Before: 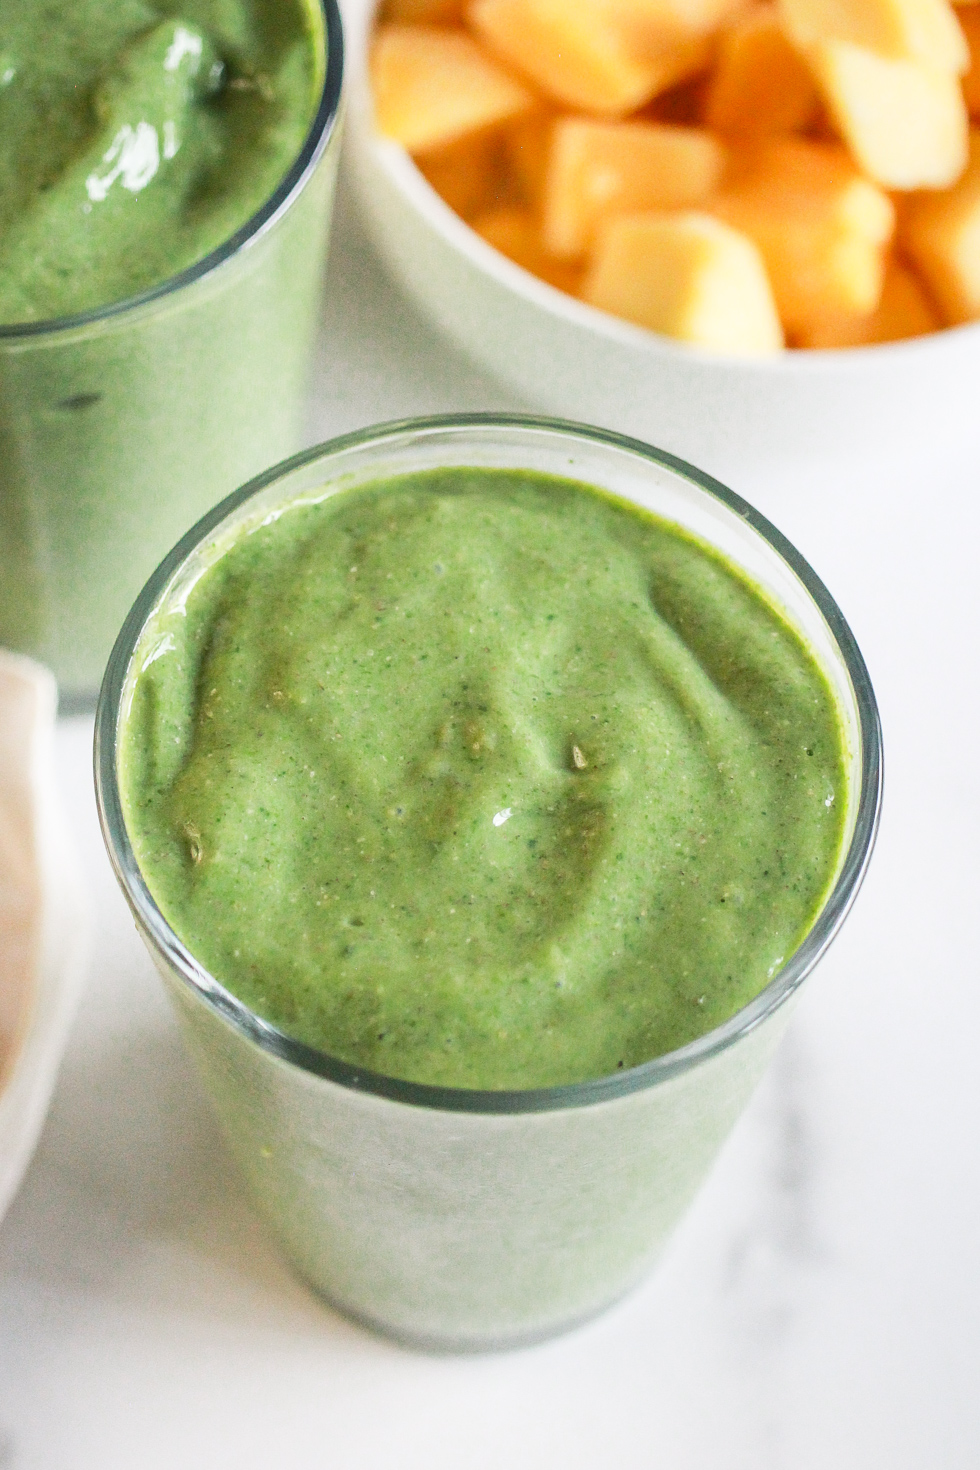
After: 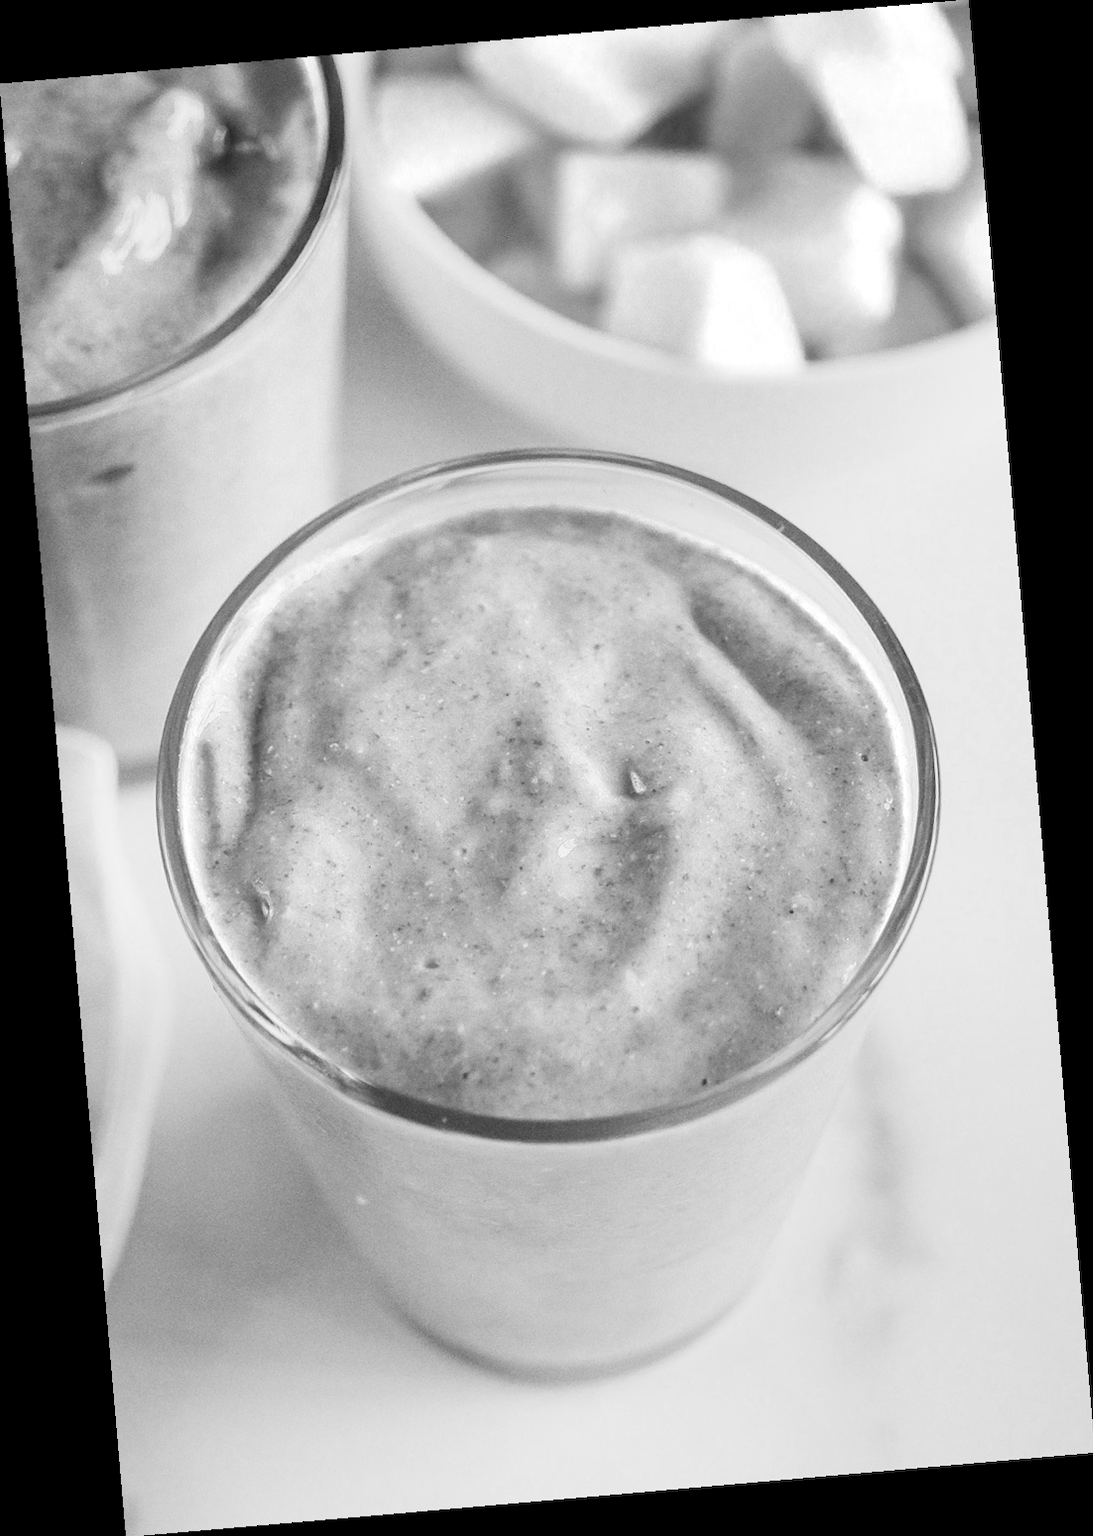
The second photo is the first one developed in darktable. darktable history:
color zones: curves: ch0 [(0, 0.473) (0.001, 0.473) (0.226, 0.548) (0.4, 0.589) (0.525, 0.54) (0.728, 0.403) (0.999, 0.473) (1, 0.473)]; ch1 [(0, 0.619) (0.001, 0.619) (0.234, 0.388) (0.4, 0.372) (0.528, 0.422) (0.732, 0.53) (0.999, 0.619) (1, 0.619)]; ch2 [(0, 0.547) (0.001, 0.547) (0.226, 0.45) (0.4, 0.525) (0.525, 0.585) (0.8, 0.511) (0.999, 0.547) (1, 0.547)]
levels: levels [0, 0.498, 1]
monochrome: a 16.01, b -2.65, highlights 0.52
rotate and perspective: rotation -4.98°, automatic cropping off
color calibration: illuminant as shot in camera, x 0.358, y 0.373, temperature 4628.91 K
